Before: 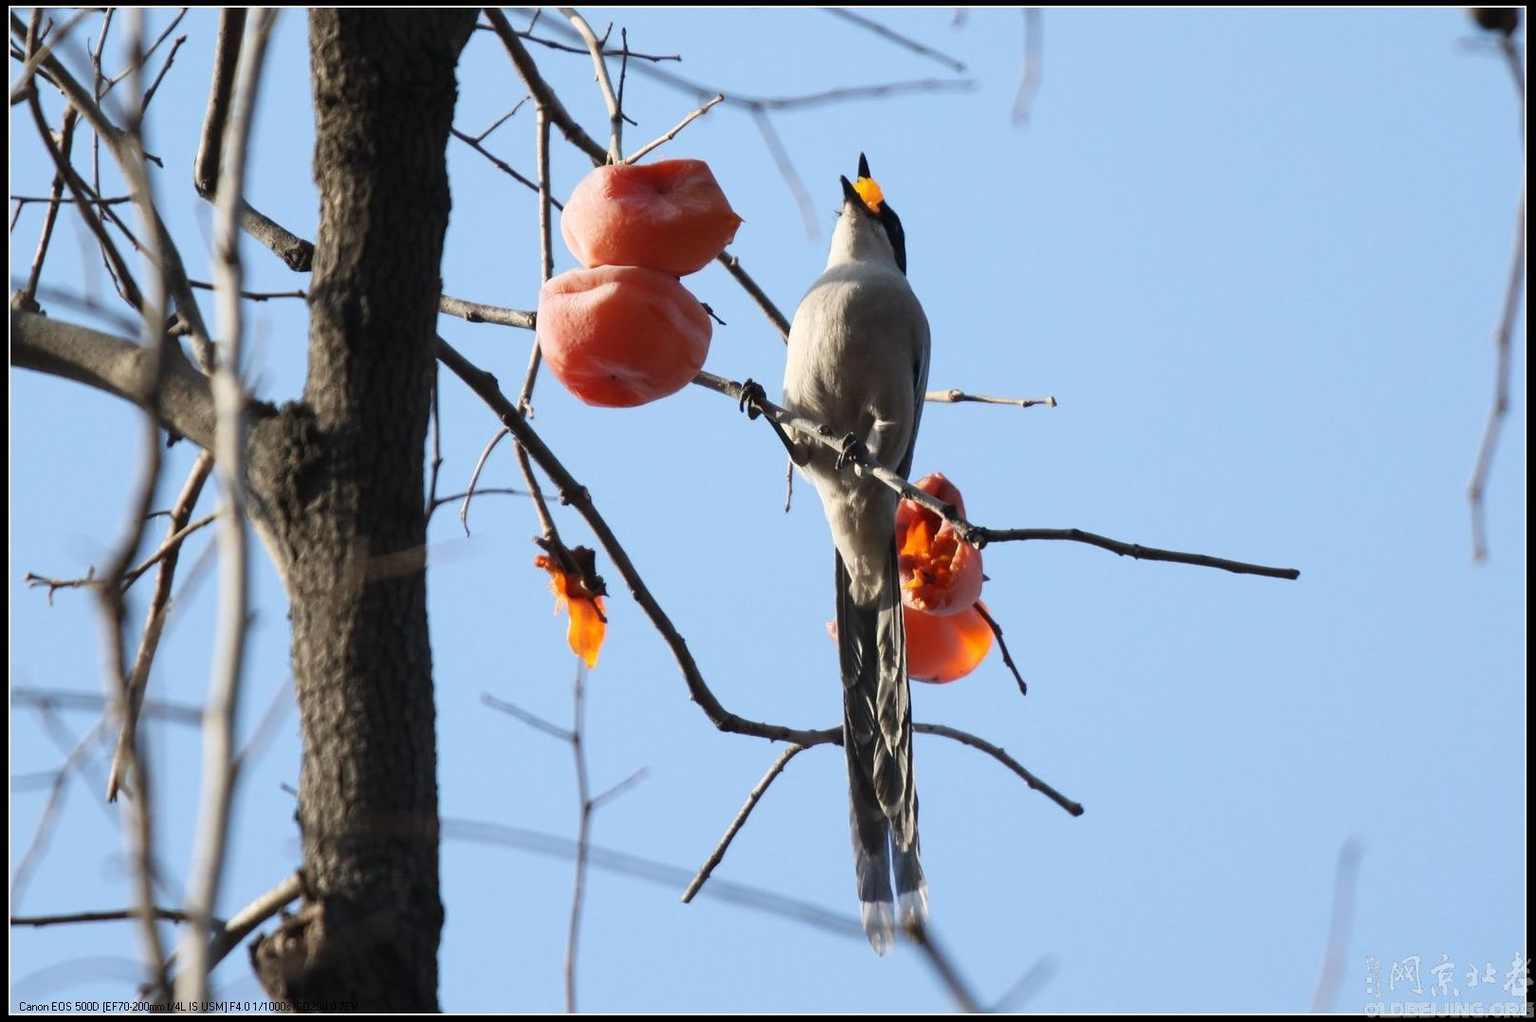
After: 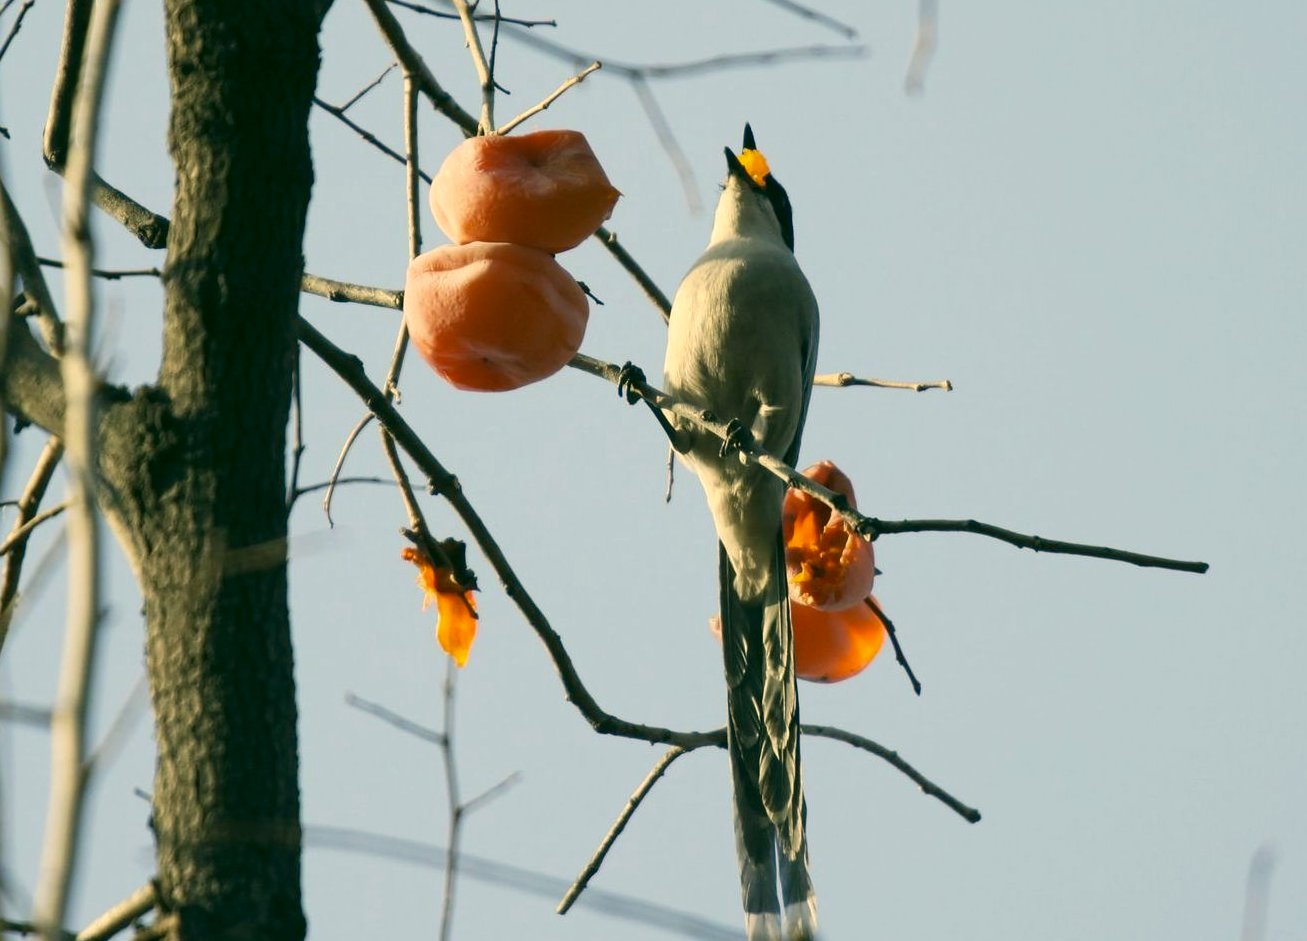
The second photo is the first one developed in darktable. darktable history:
crop: left 10.015%, top 3.526%, right 9.27%, bottom 9.118%
color correction: highlights a* 5.09, highlights b* 24.57, shadows a* -16.24, shadows b* 3.88
